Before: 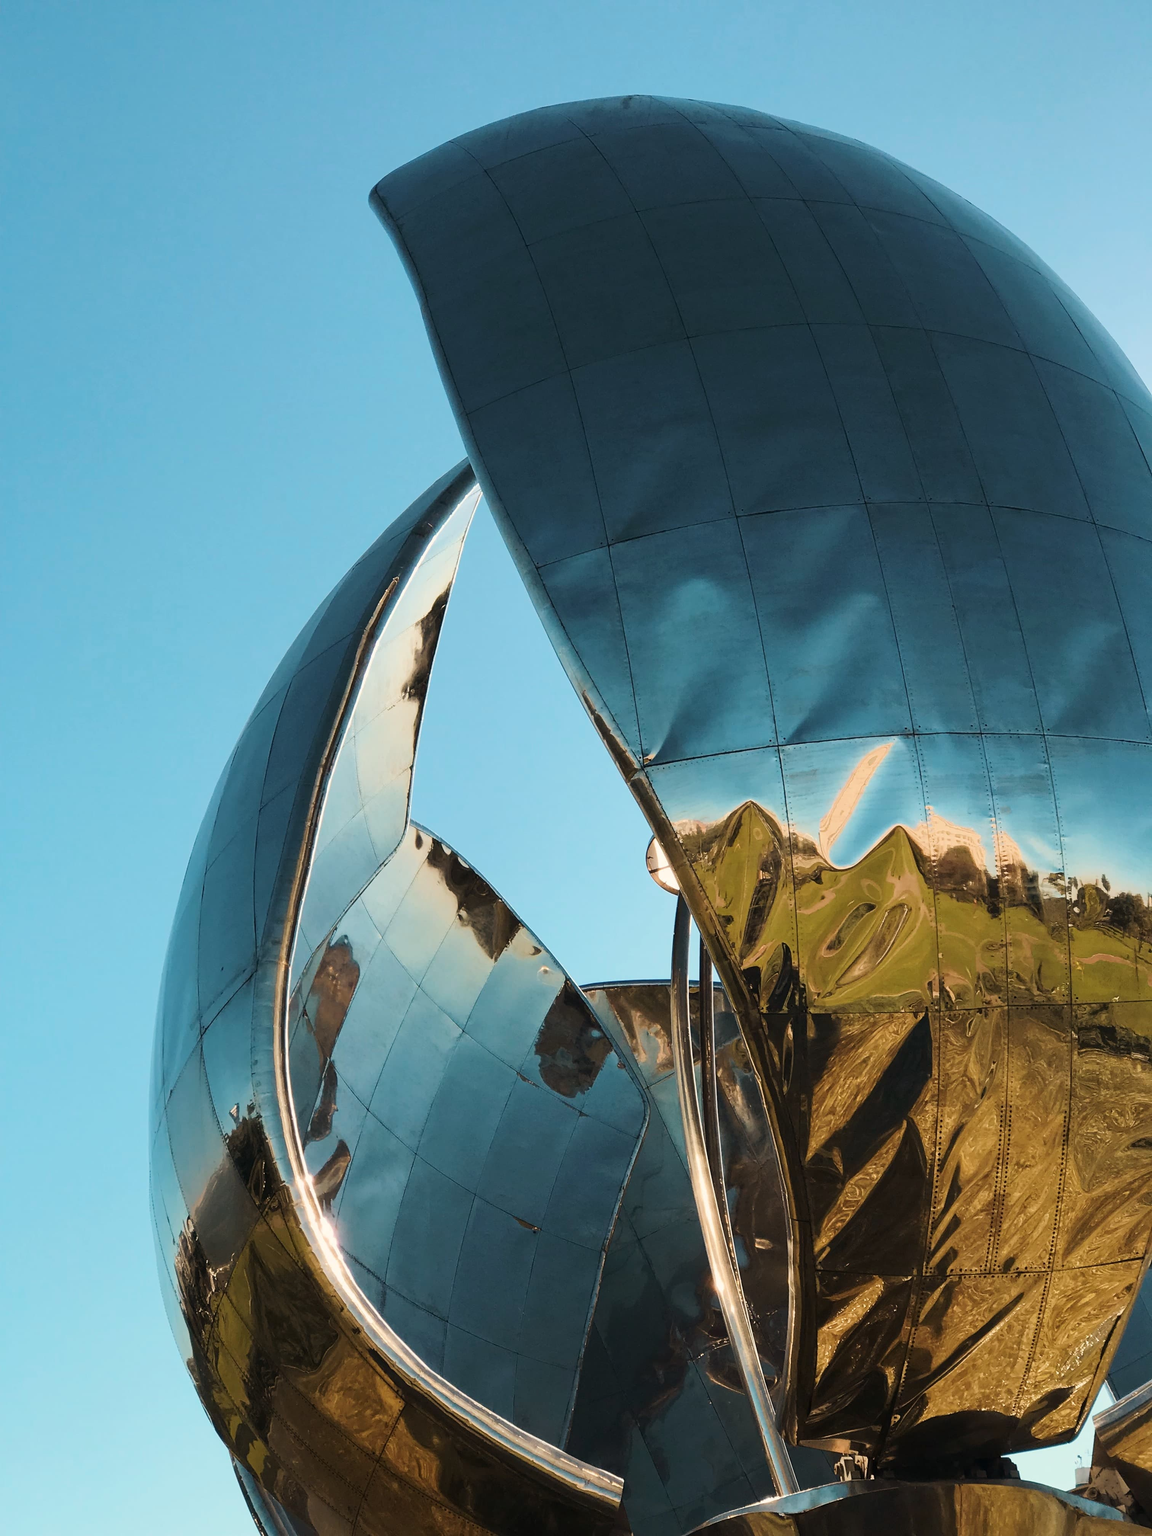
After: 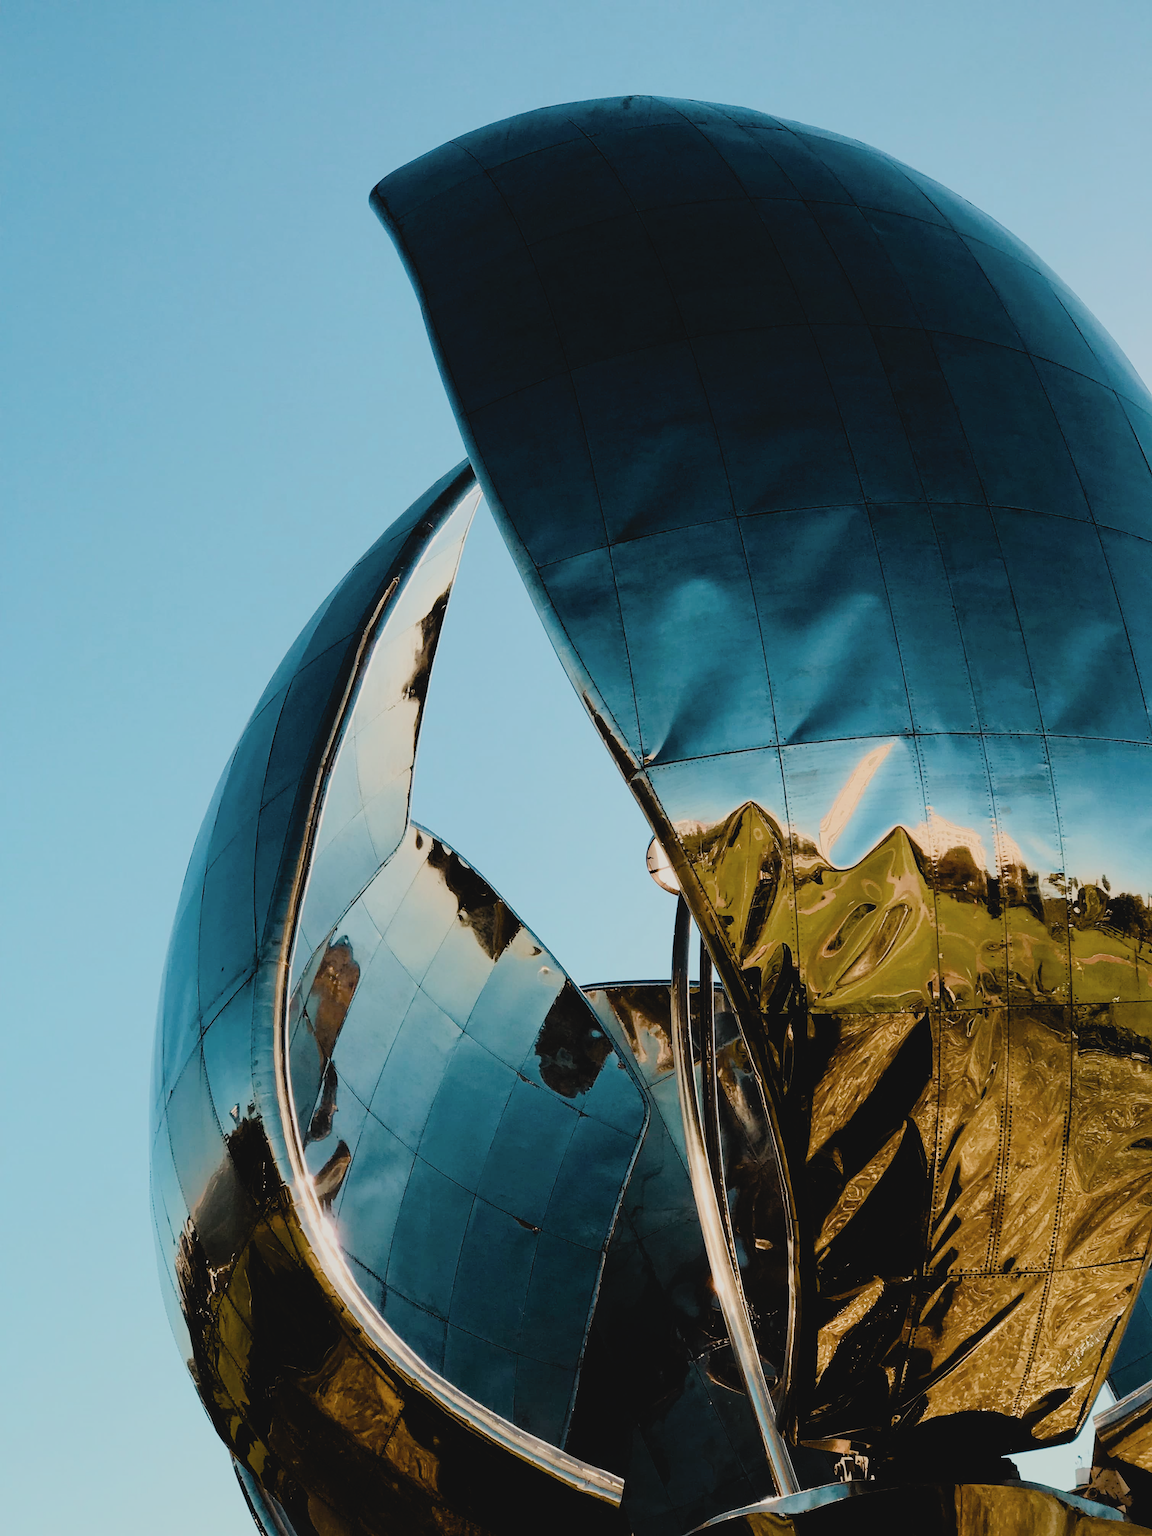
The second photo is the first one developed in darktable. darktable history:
contrast brightness saturation: contrast -0.102, saturation -0.101
color balance rgb: linear chroma grading › global chroma 9.776%, perceptual saturation grading › global saturation 20%, perceptual saturation grading › highlights -50.557%, perceptual saturation grading › shadows 30.924%, global vibrance 16.385%, saturation formula JzAzBz (2021)
filmic rgb: black relative exposure -3.87 EV, white relative exposure 3.49 EV, hardness 2.62, contrast 1.103
